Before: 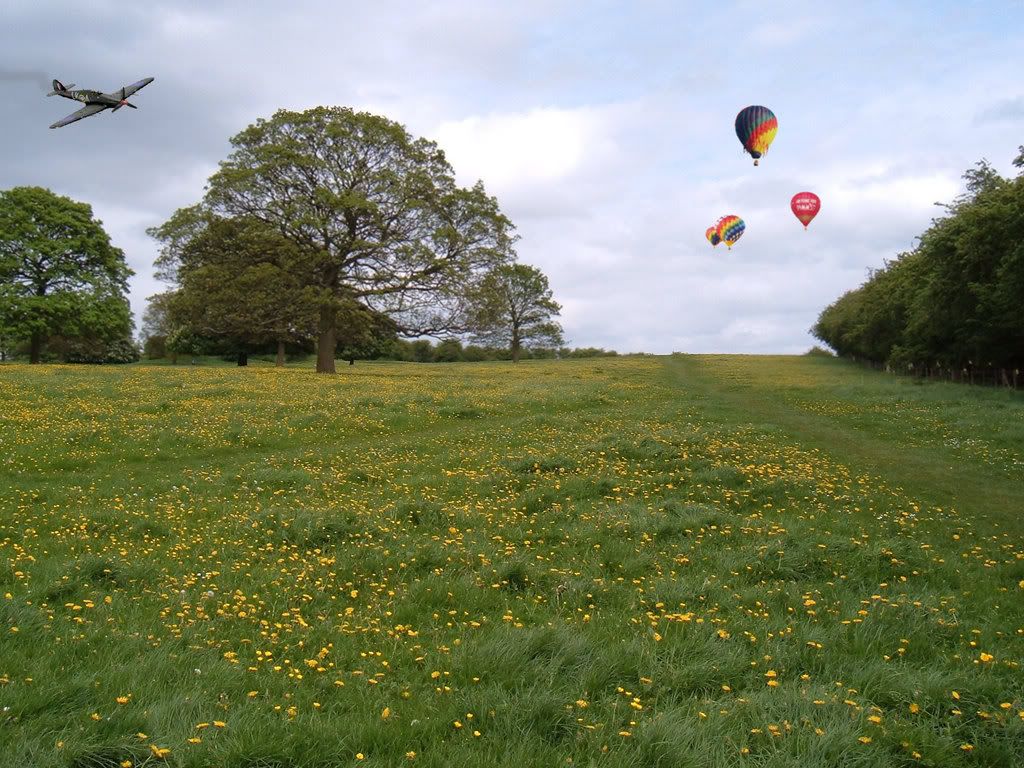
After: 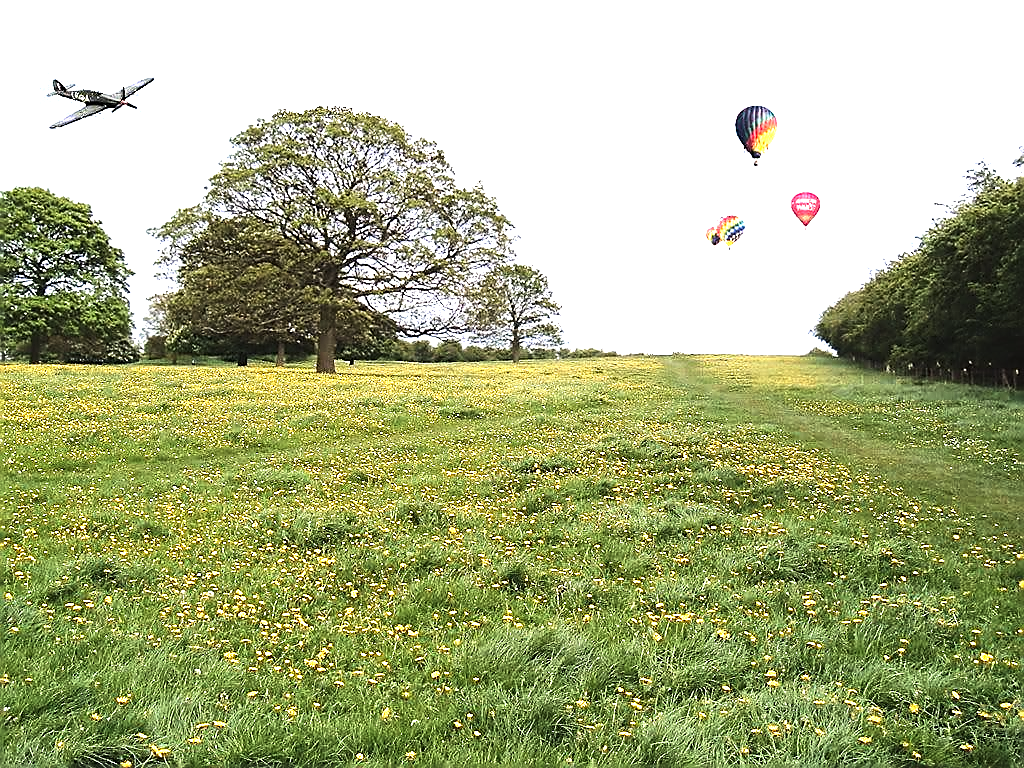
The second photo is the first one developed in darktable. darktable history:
tone equalizer: -8 EV -1.08 EV, -7 EV -1.01 EV, -6 EV -0.867 EV, -5 EV -0.578 EV, -3 EV 0.578 EV, -2 EV 0.867 EV, -1 EV 1.01 EV, +0 EV 1.08 EV, edges refinement/feathering 500, mask exposure compensation -1.57 EV, preserve details no
sharpen: radius 1.4, amount 1.25, threshold 0.7
exposure: black level correction -0.005, exposure 1.002 EV, compensate highlight preservation false
